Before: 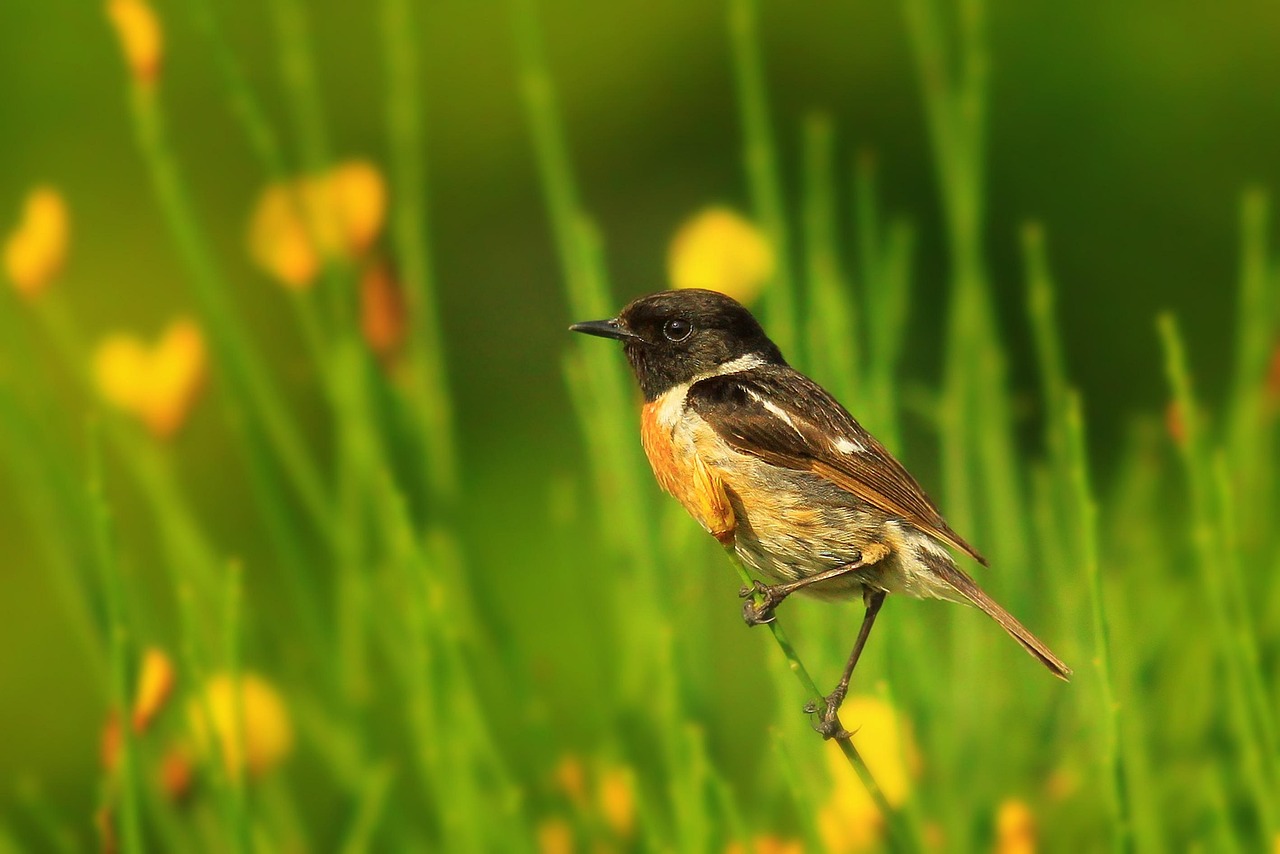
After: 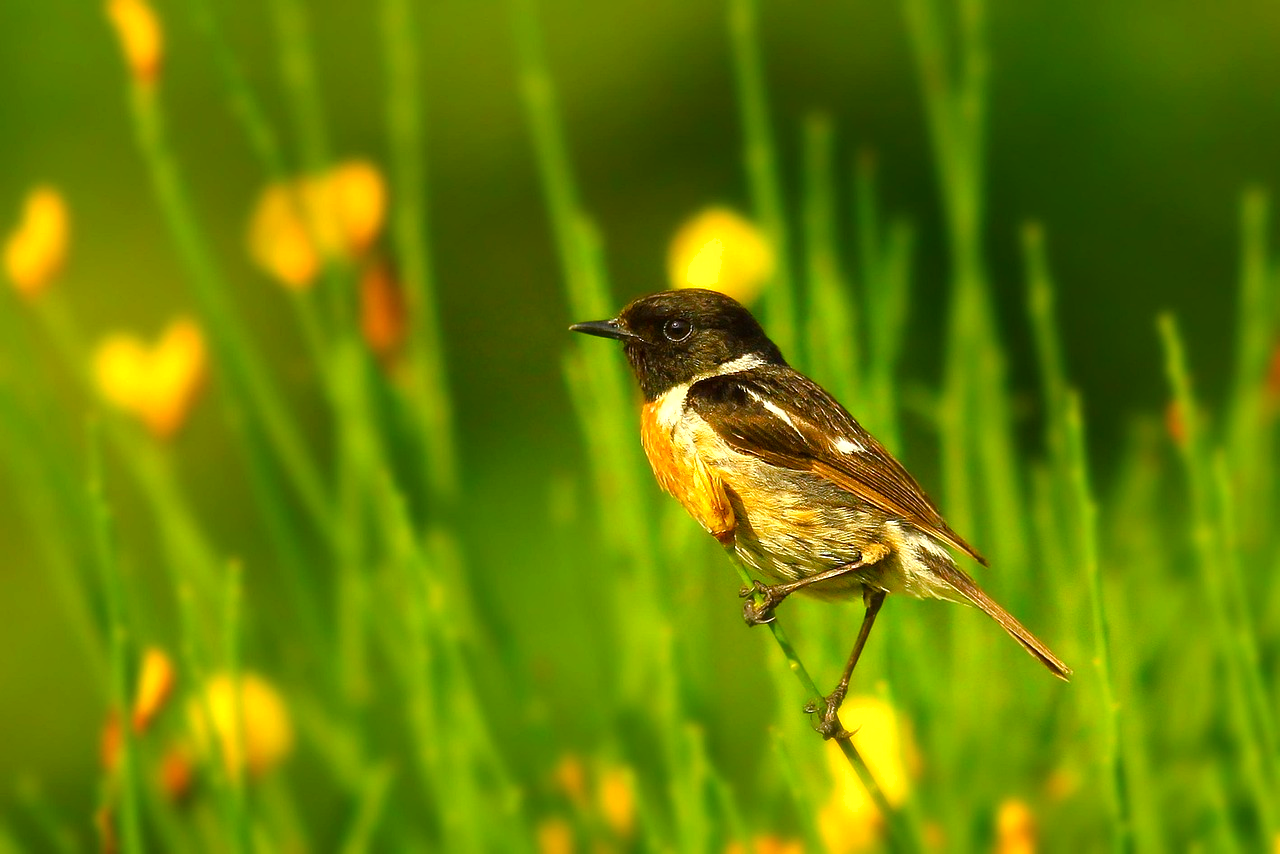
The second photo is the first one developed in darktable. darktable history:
color balance rgb: perceptual saturation grading › mid-tones 6.33%, perceptual saturation grading › shadows 72.44%, perceptual brilliance grading › highlights 11.59%, contrast 5.05%
shadows and highlights: shadows -20, white point adjustment -2, highlights -35
exposure: black level correction -0.001, exposure 0.08 EV, compensate highlight preservation false
vibrance: vibrance 0%
